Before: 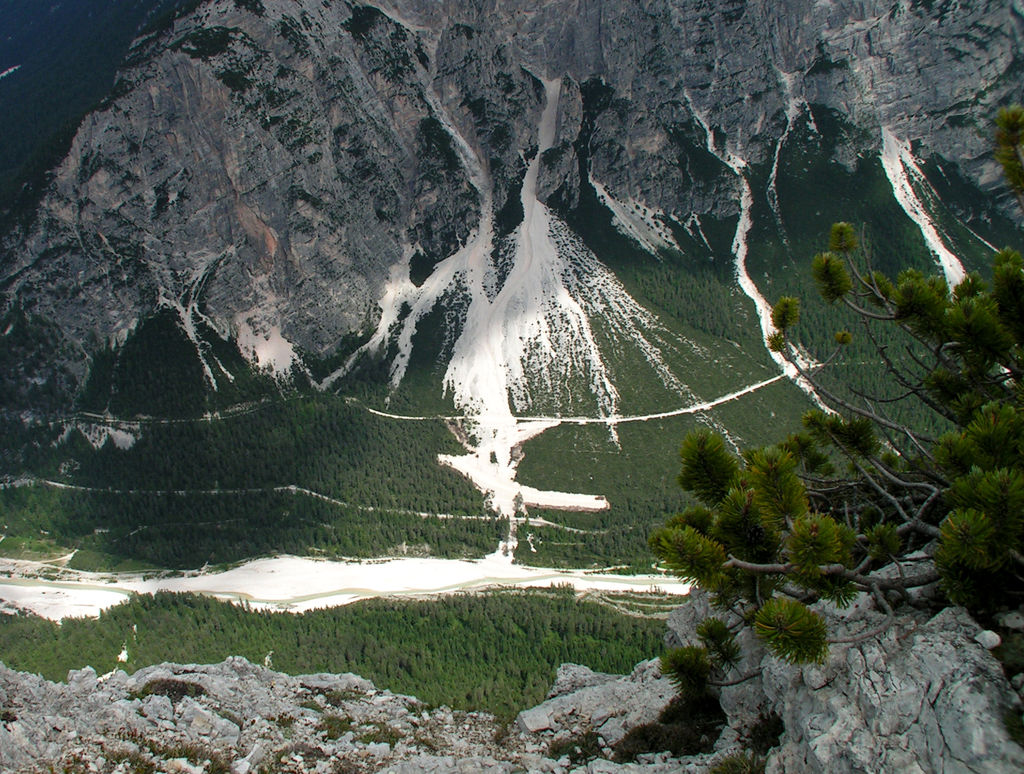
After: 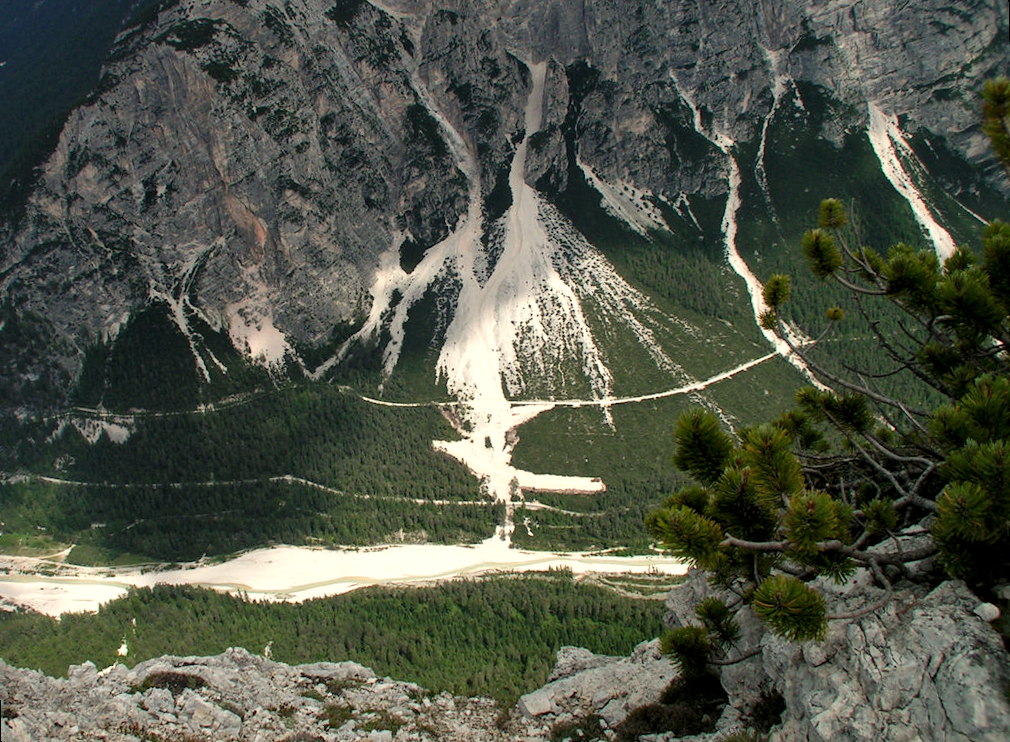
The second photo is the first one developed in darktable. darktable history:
tone equalizer: on, module defaults
white balance: red 1.045, blue 0.932
rotate and perspective: rotation -1.42°, crop left 0.016, crop right 0.984, crop top 0.035, crop bottom 0.965
local contrast: mode bilateral grid, contrast 25, coarseness 50, detail 123%, midtone range 0.2
